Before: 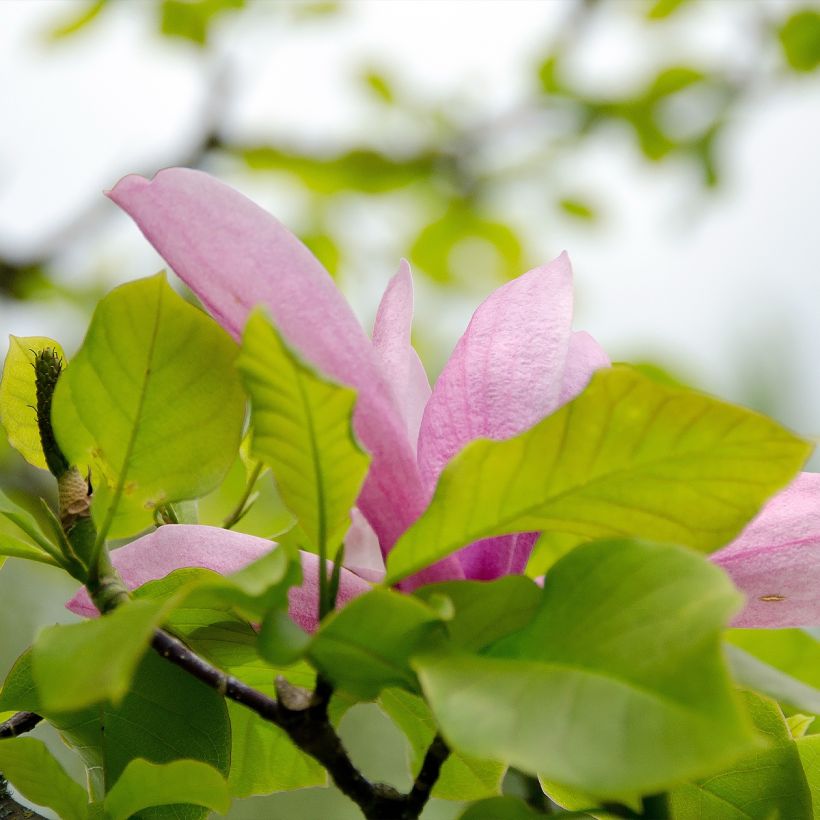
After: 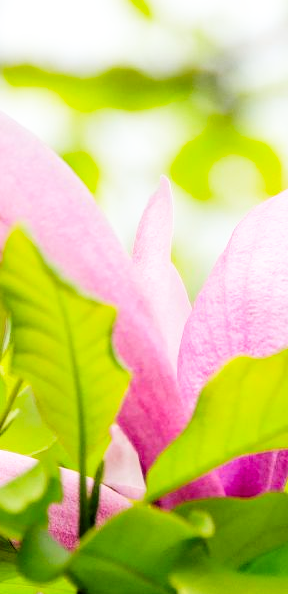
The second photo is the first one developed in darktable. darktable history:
filmic rgb: black relative exposure -5 EV, white relative exposure 3.2 EV, hardness 3.42, contrast 1.2, highlights saturation mix -50%
exposure: exposure 0.785 EV, compensate highlight preservation false
crop and rotate: left 29.476%, top 10.214%, right 35.32%, bottom 17.333%
contrast brightness saturation: contrast 0.08, saturation 0.2
